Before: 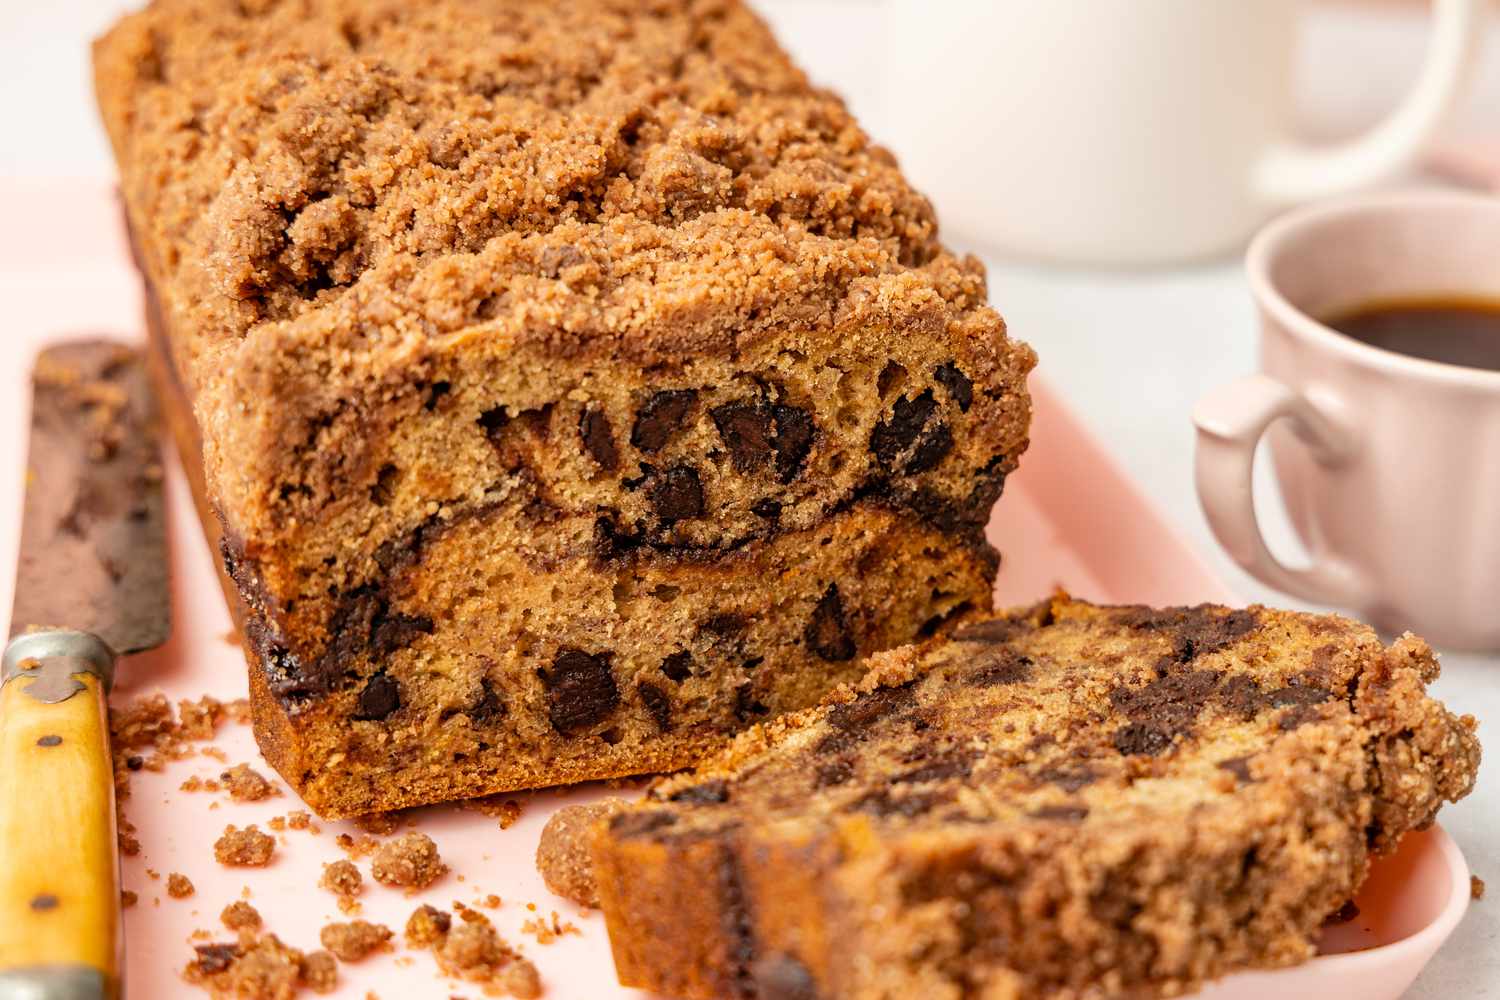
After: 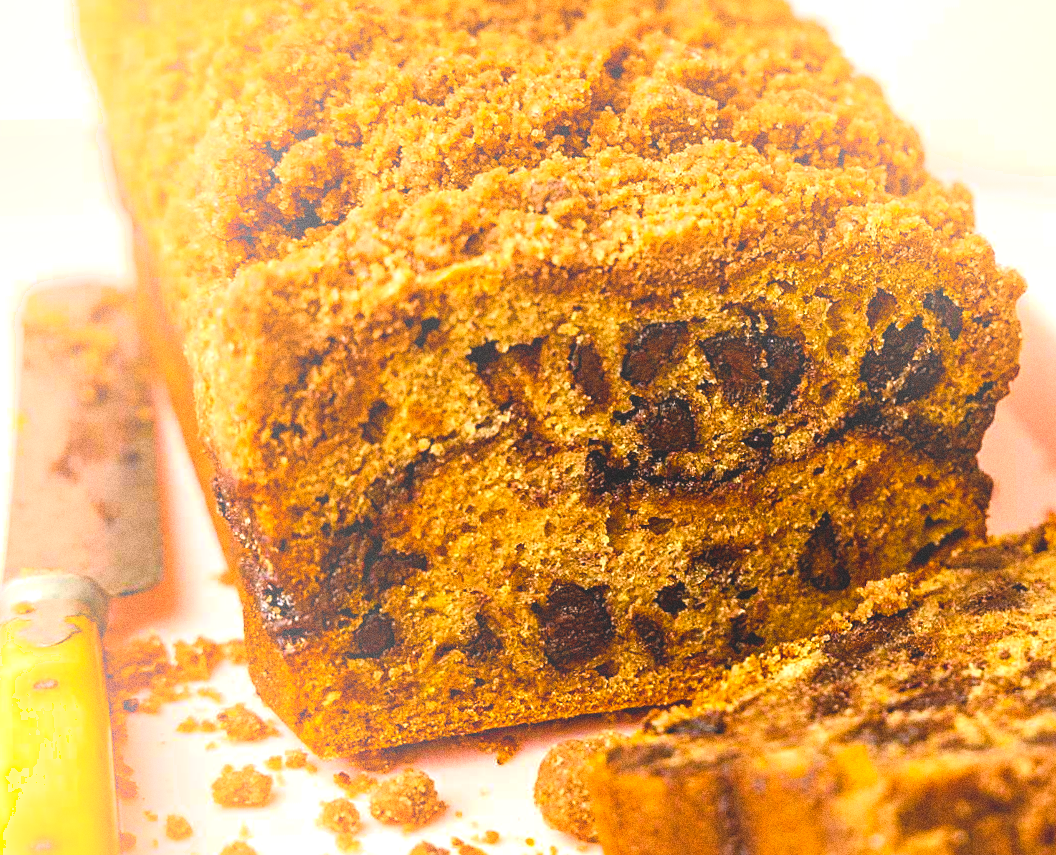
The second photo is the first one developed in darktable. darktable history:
bloom: size 40%
crop: top 5.803%, right 27.864%, bottom 5.804%
color balance rgb: linear chroma grading › global chroma 16.62%, perceptual saturation grading › highlights -8.63%, perceptual saturation grading › mid-tones 18.66%, perceptual saturation grading › shadows 28.49%, perceptual brilliance grading › highlights 14.22%, perceptual brilliance grading › shadows -18.96%, global vibrance 27.71%
shadows and highlights: shadows -24.28, highlights 49.77, soften with gaussian
grain: coarseness 0.09 ISO, strength 40%
rotate and perspective: rotation -1°, crop left 0.011, crop right 0.989, crop top 0.025, crop bottom 0.975
sharpen: on, module defaults
